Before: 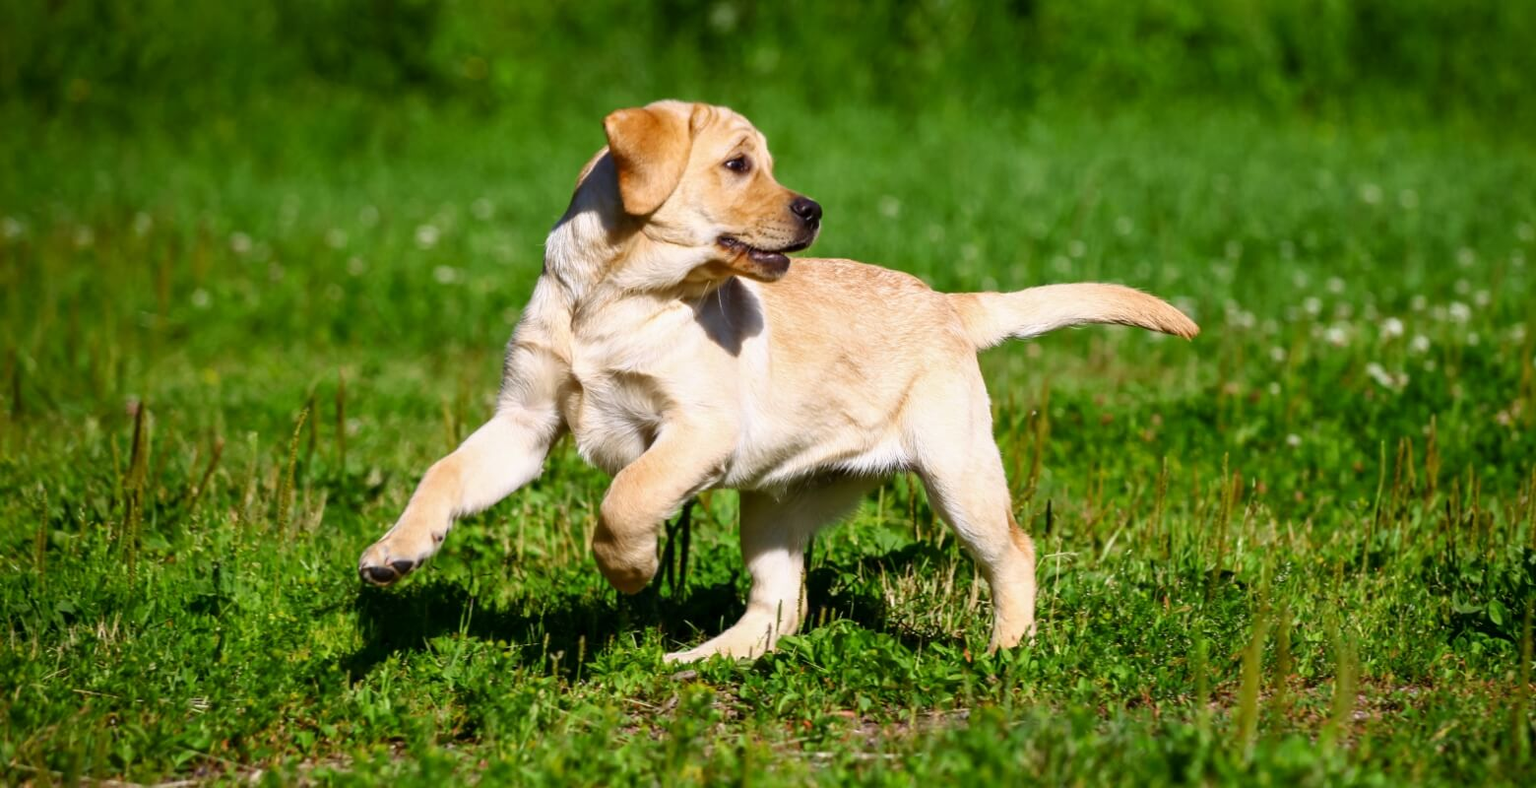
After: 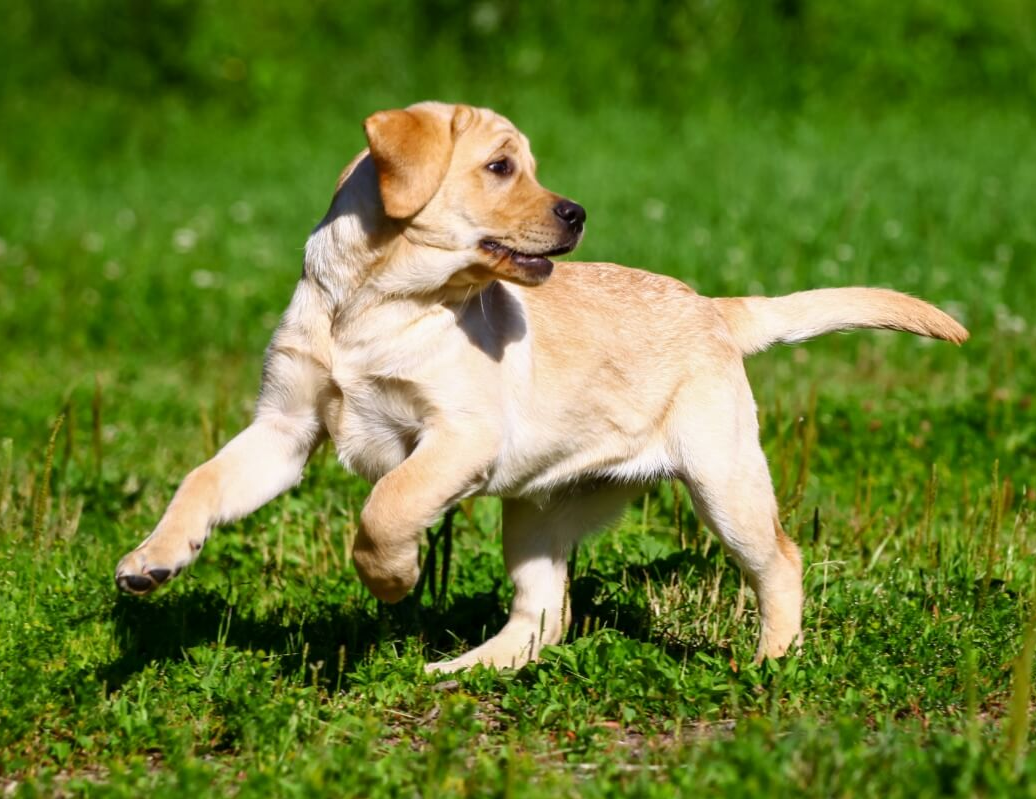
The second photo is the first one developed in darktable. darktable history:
crop and rotate: left 15.979%, right 17.58%
